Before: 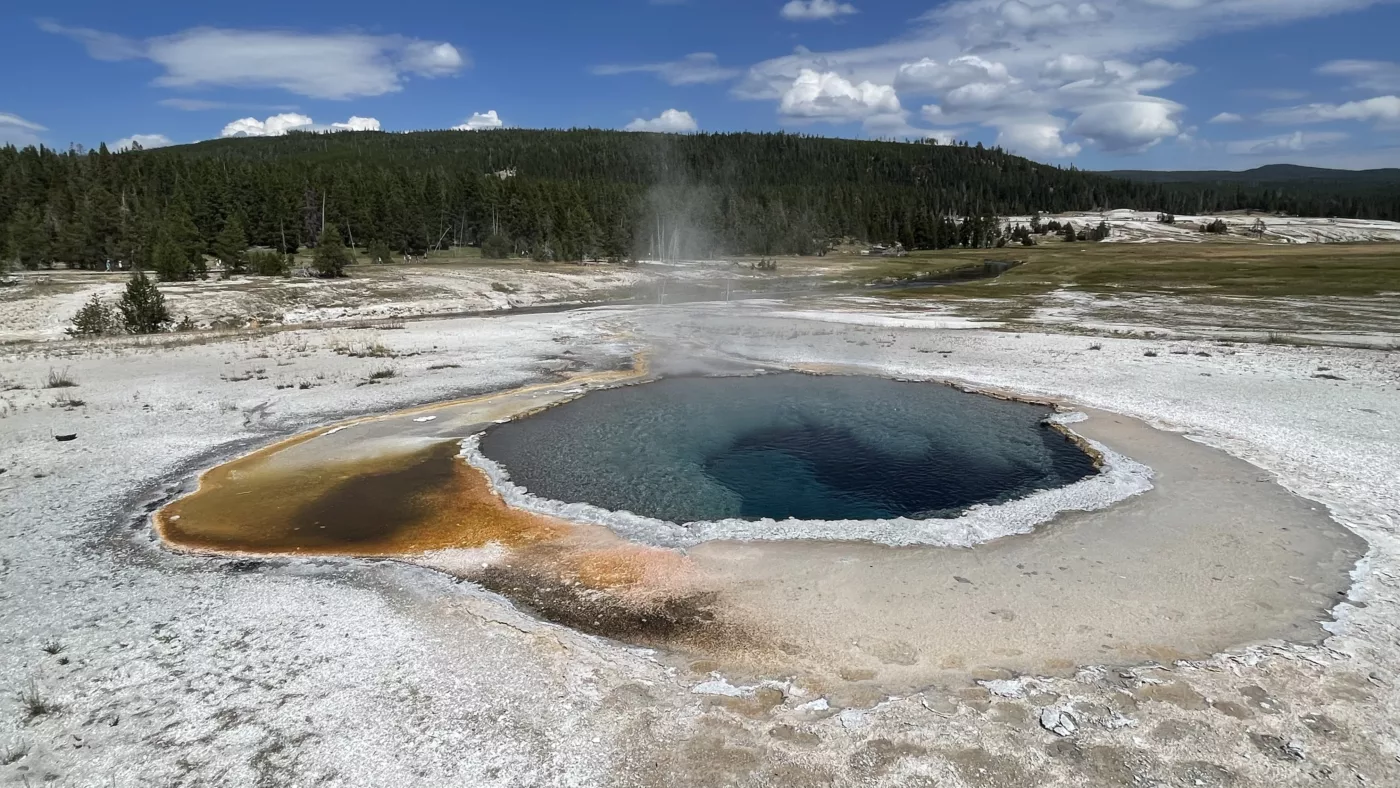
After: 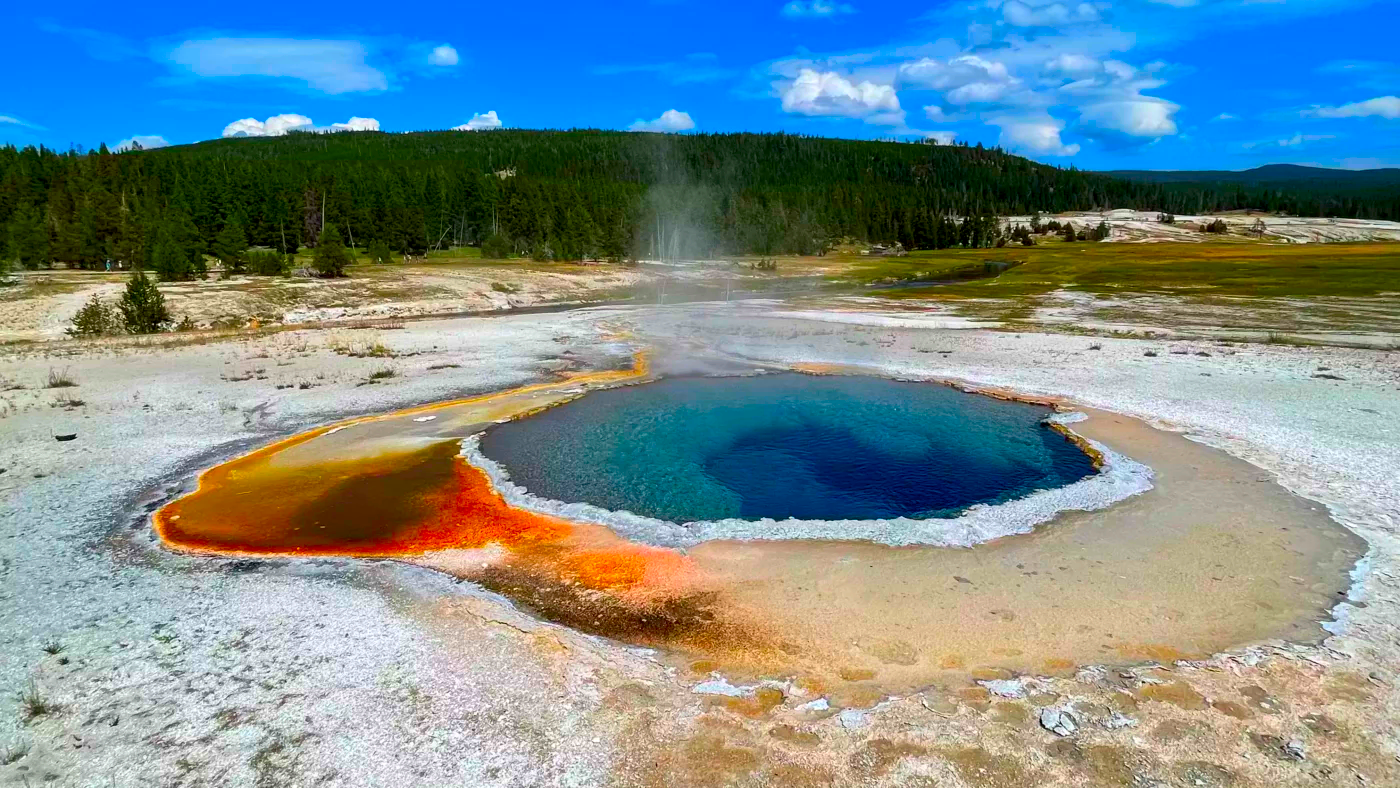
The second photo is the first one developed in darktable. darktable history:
color correction: saturation 3
exposure: black level correction 0.005, exposure 0.014 EV, compensate highlight preservation false
